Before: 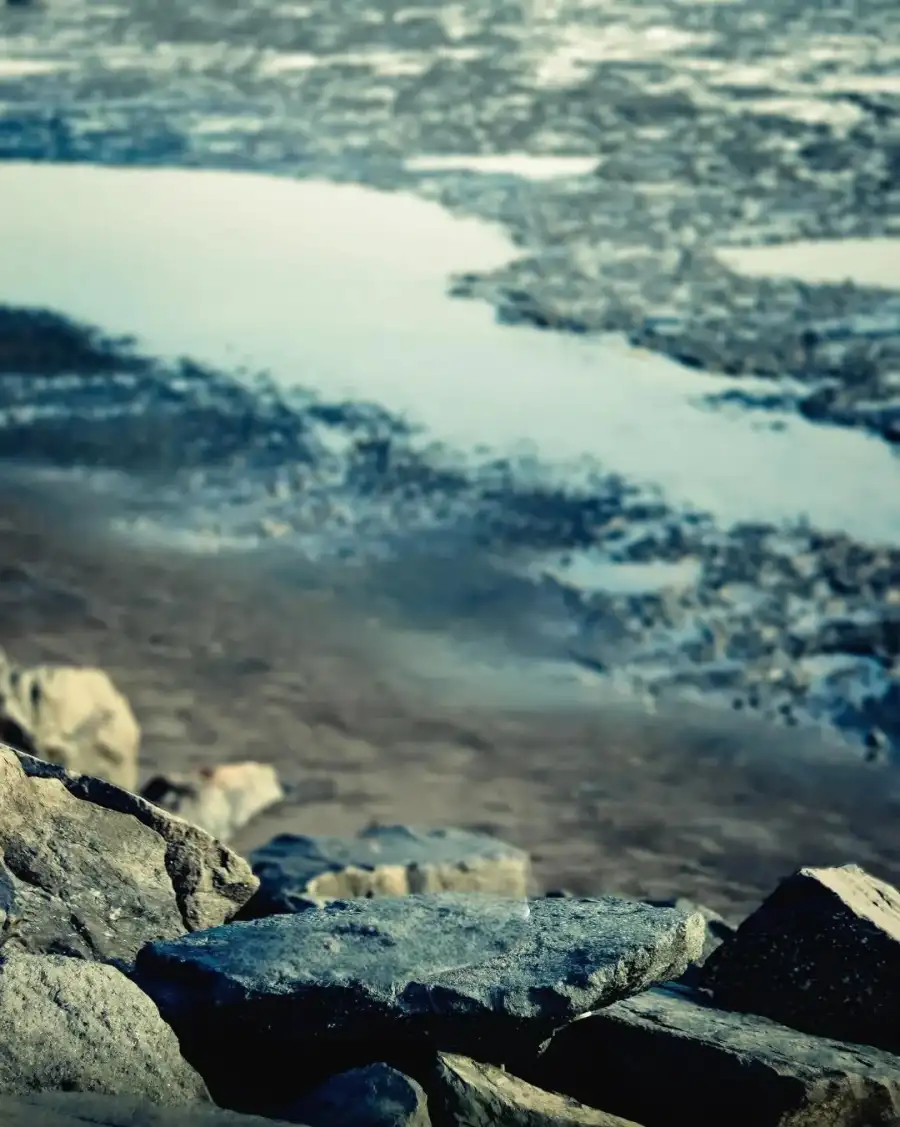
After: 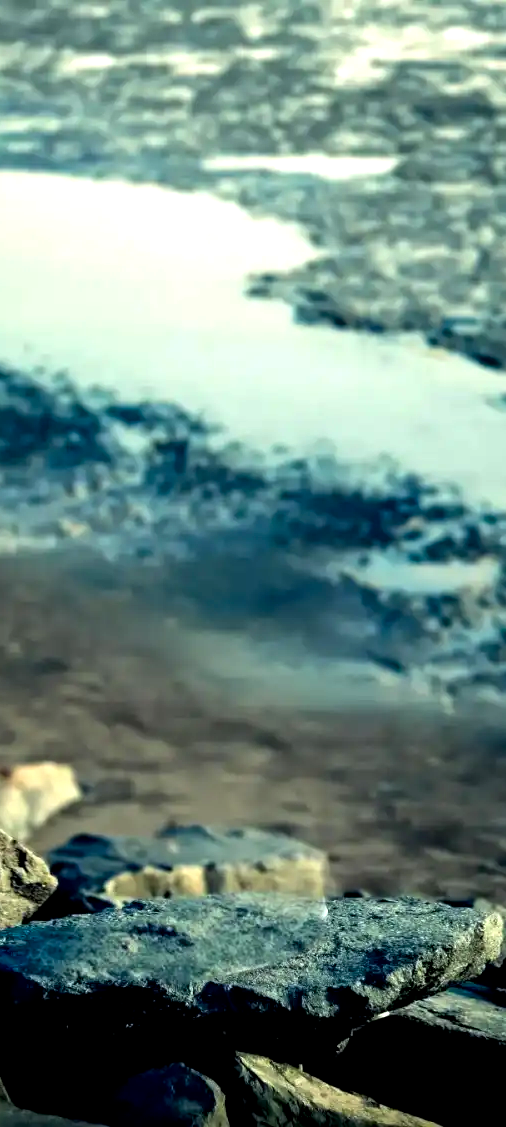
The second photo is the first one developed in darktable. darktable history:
crop and rotate: left 22.516%, right 21.234%
color balance: lift [0.991, 1, 1, 1], gamma [0.996, 1, 1, 1], input saturation 98.52%, contrast 20.34%, output saturation 103.72%
